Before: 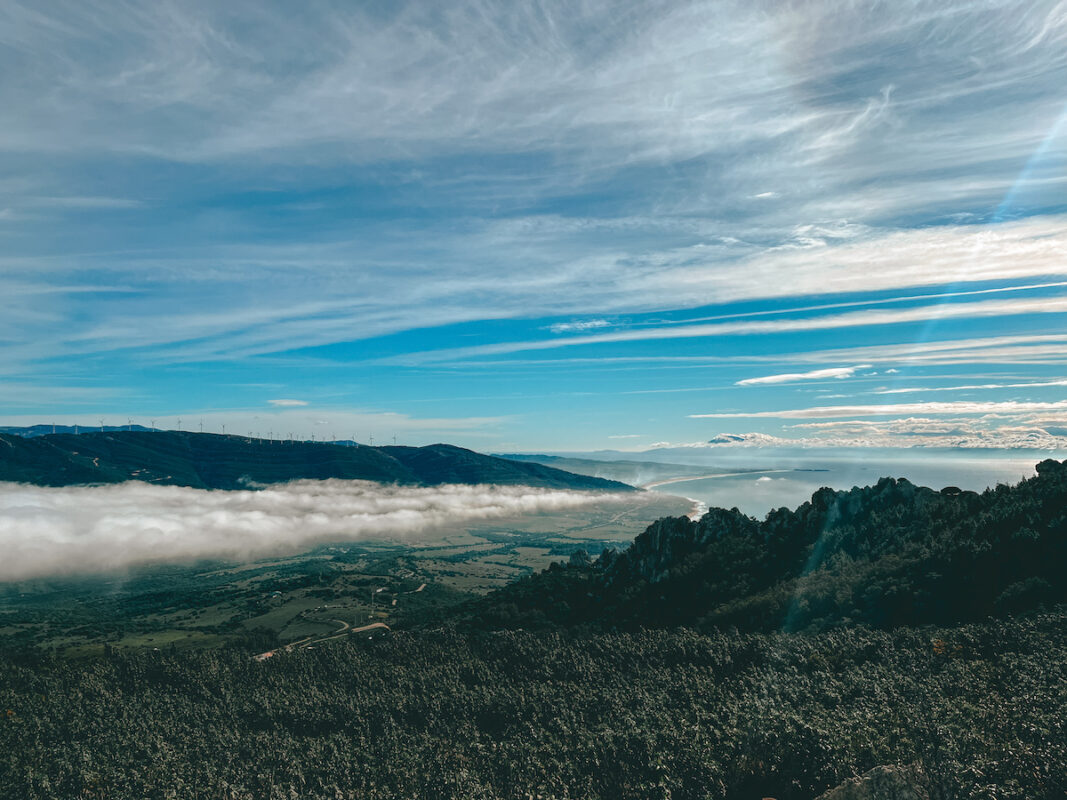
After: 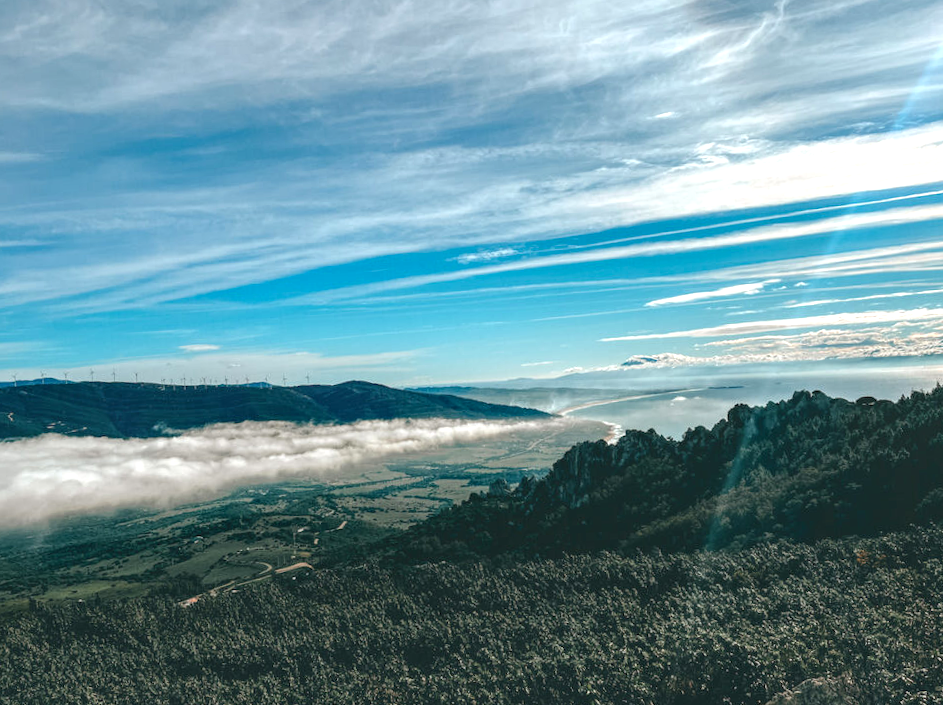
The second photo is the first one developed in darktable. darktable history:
exposure: exposure 0.432 EV, compensate highlight preservation false
local contrast: on, module defaults
crop and rotate: angle 3.02°, left 5.482%, top 5.681%
